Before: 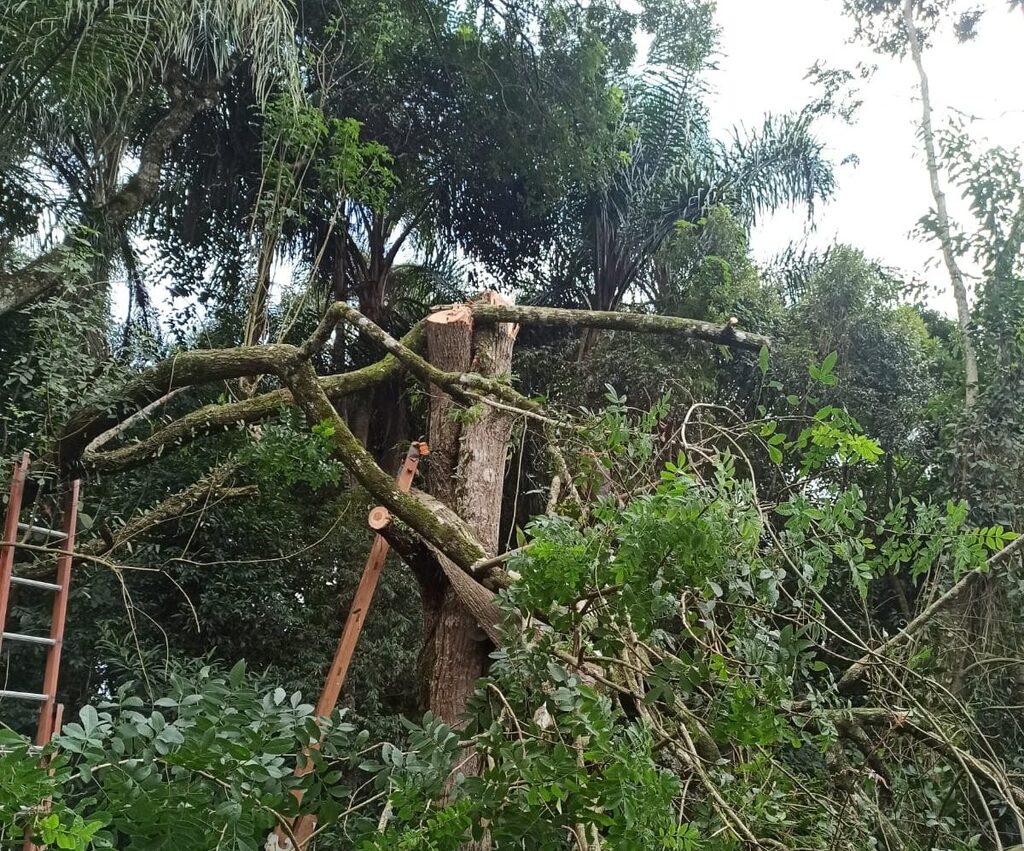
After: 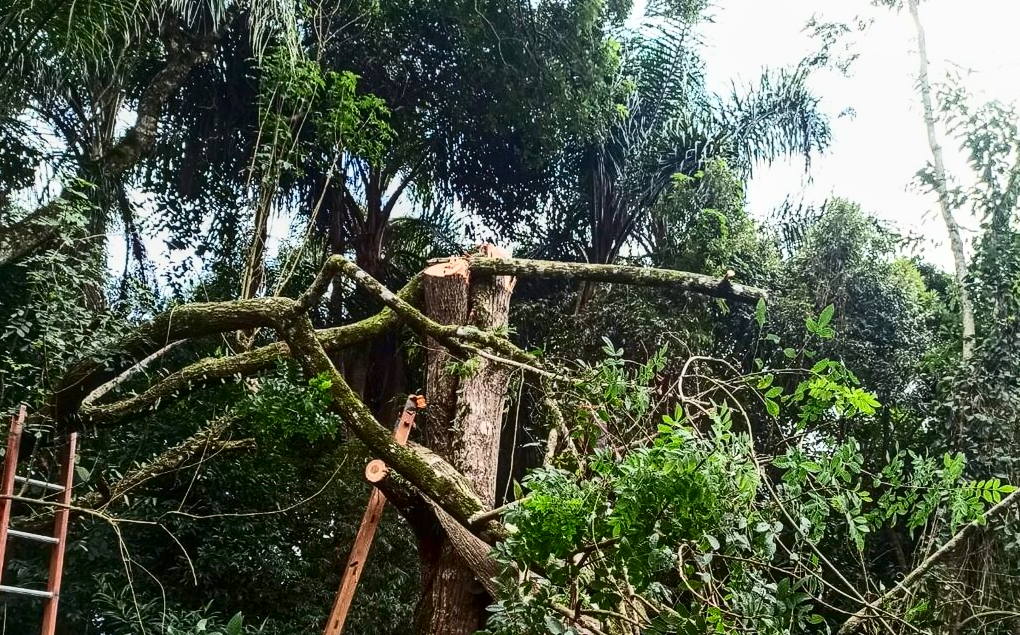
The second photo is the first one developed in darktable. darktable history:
crop: left 0.379%, top 5.545%, bottom 19.785%
contrast brightness saturation: contrast 0.411, brightness 0.042, saturation 0.25
local contrast: on, module defaults
